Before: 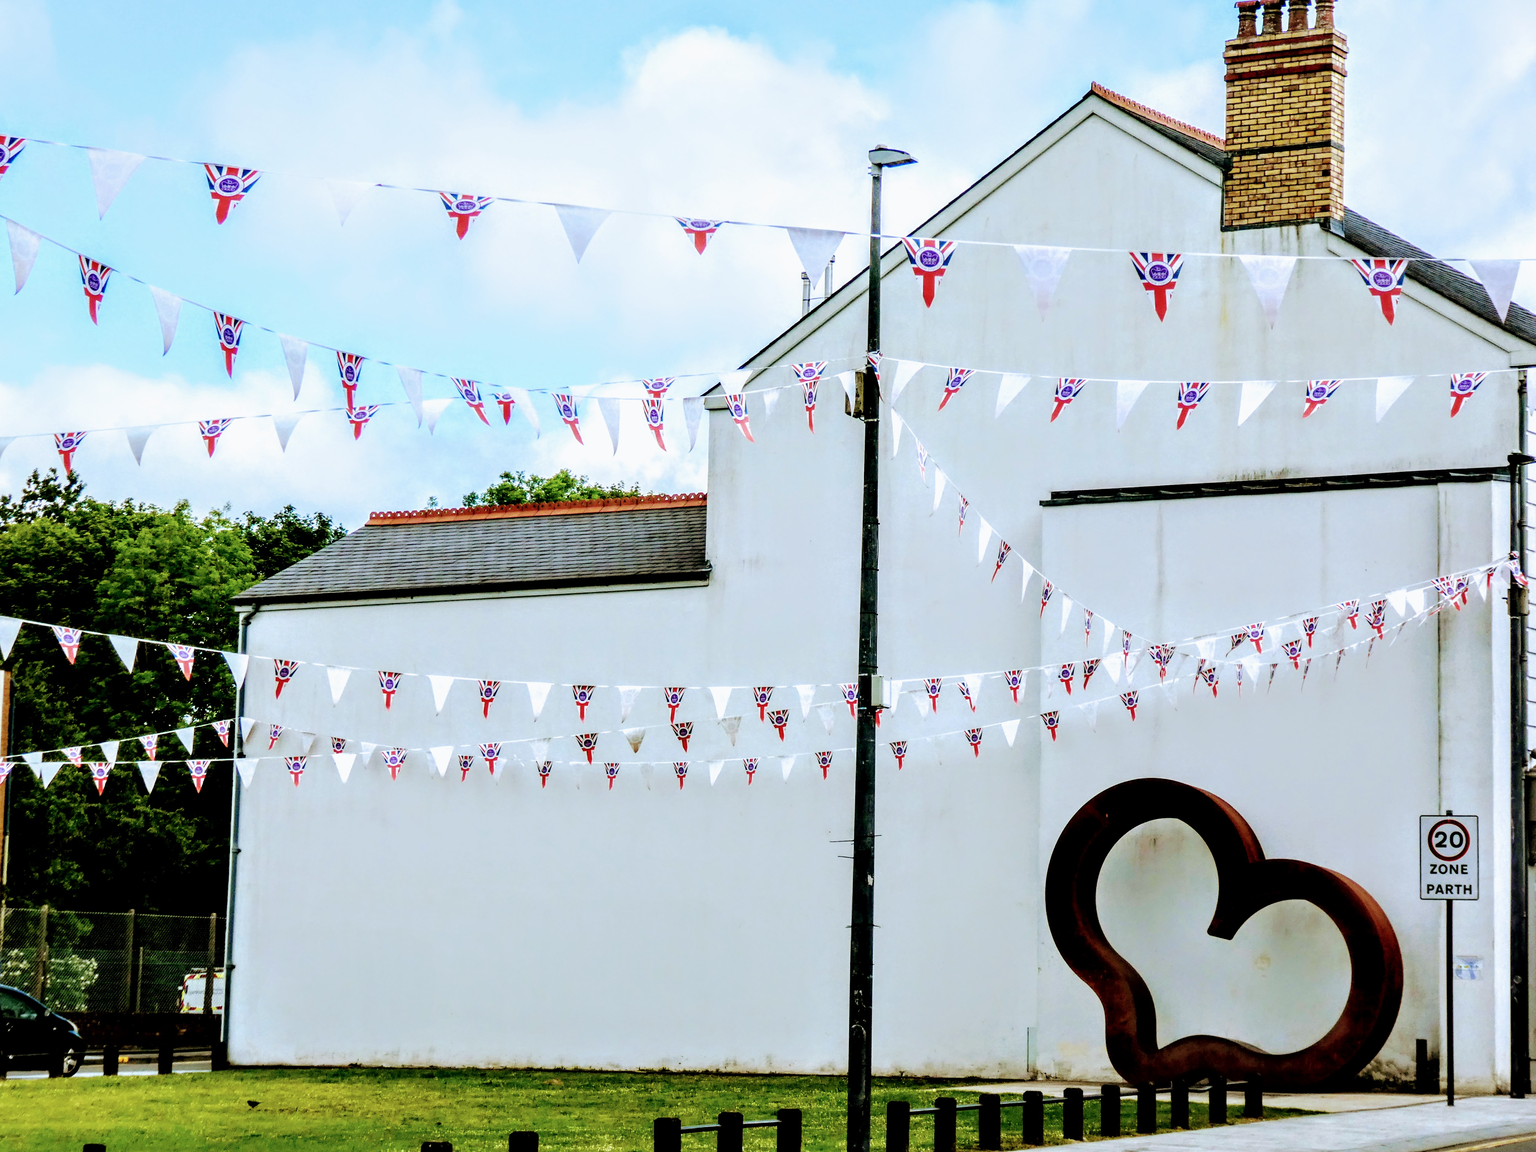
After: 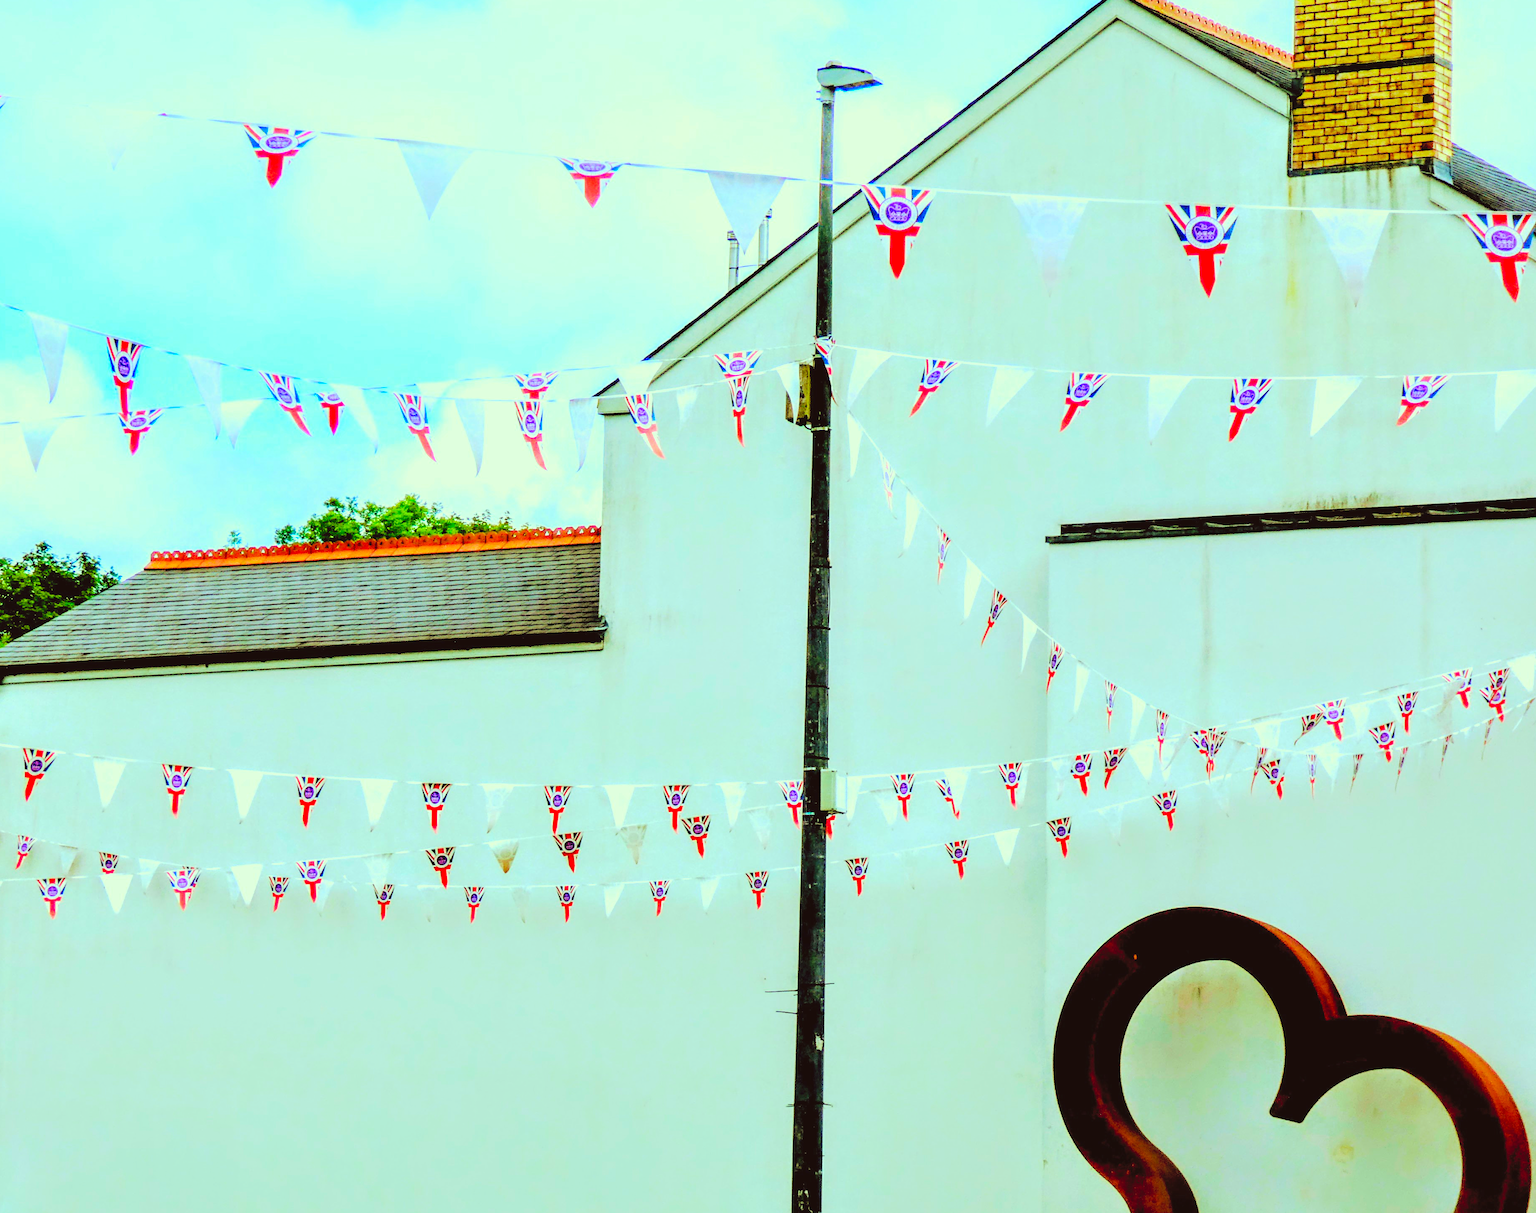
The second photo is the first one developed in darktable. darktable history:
color correction: highlights a* -10.77, highlights b* 9.8, saturation 1.72
contrast brightness saturation: brightness 0.28
color balance: mode lift, gamma, gain (sRGB), lift [1, 1.049, 1, 1]
crop: left 16.768%, top 8.653%, right 8.362%, bottom 12.485%
